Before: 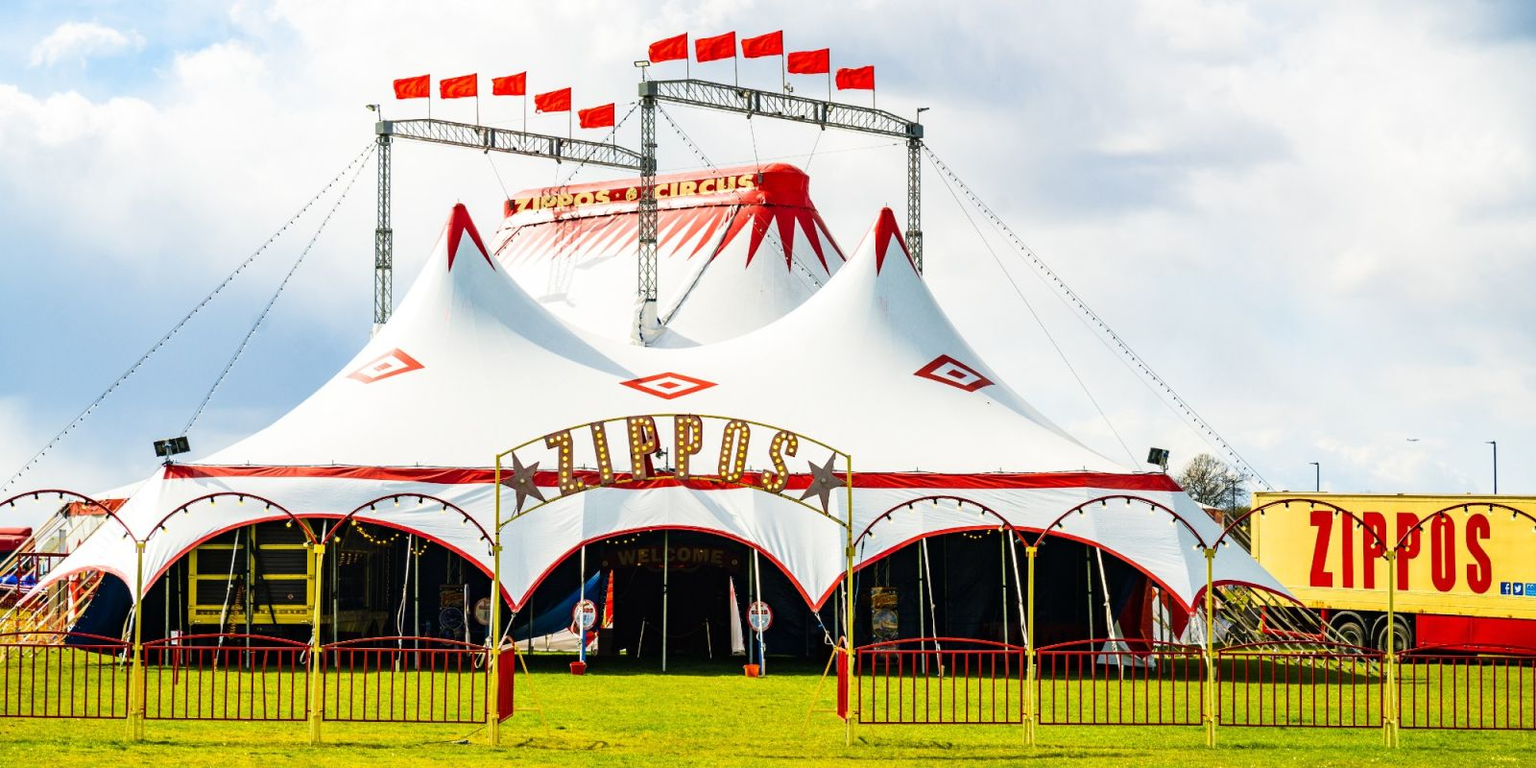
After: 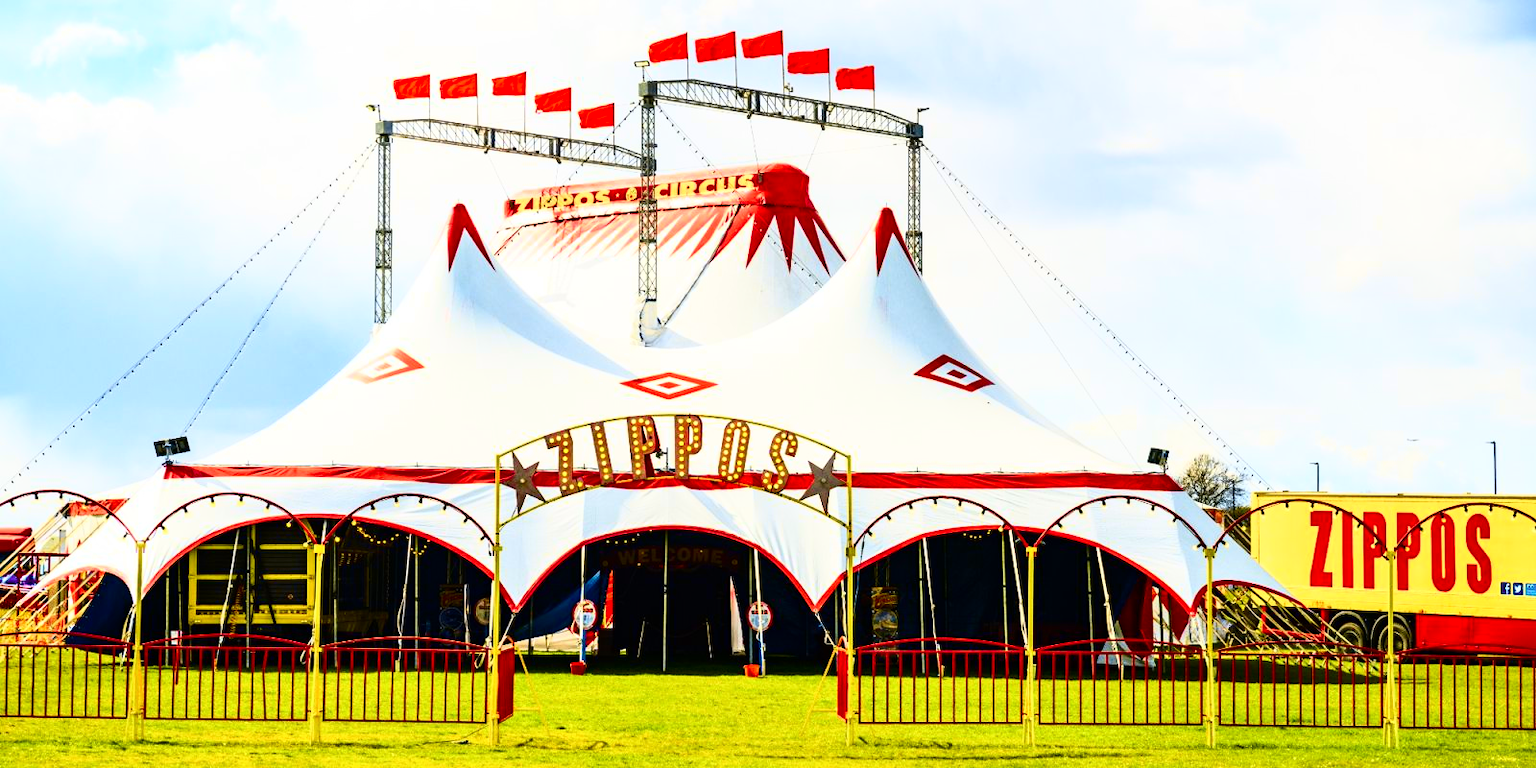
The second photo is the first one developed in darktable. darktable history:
tone curve: curves: ch0 [(0, 0) (0.074, 0.04) (0.157, 0.1) (0.472, 0.515) (0.635, 0.731) (0.768, 0.878) (0.899, 0.969) (1, 1)]; ch1 [(0, 0) (0.08, 0.08) (0.3, 0.3) (0.5, 0.5) (0.539, 0.558) (0.586, 0.658) (0.69, 0.787) (0.92, 0.92) (1, 1)]; ch2 [(0, 0) (0.08, 0.08) (0.3, 0.3) (0.5, 0.5) (0.543, 0.597) (0.597, 0.679) (0.92, 0.92) (1, 1)], color space Lab, independent channels, preserve colors none
